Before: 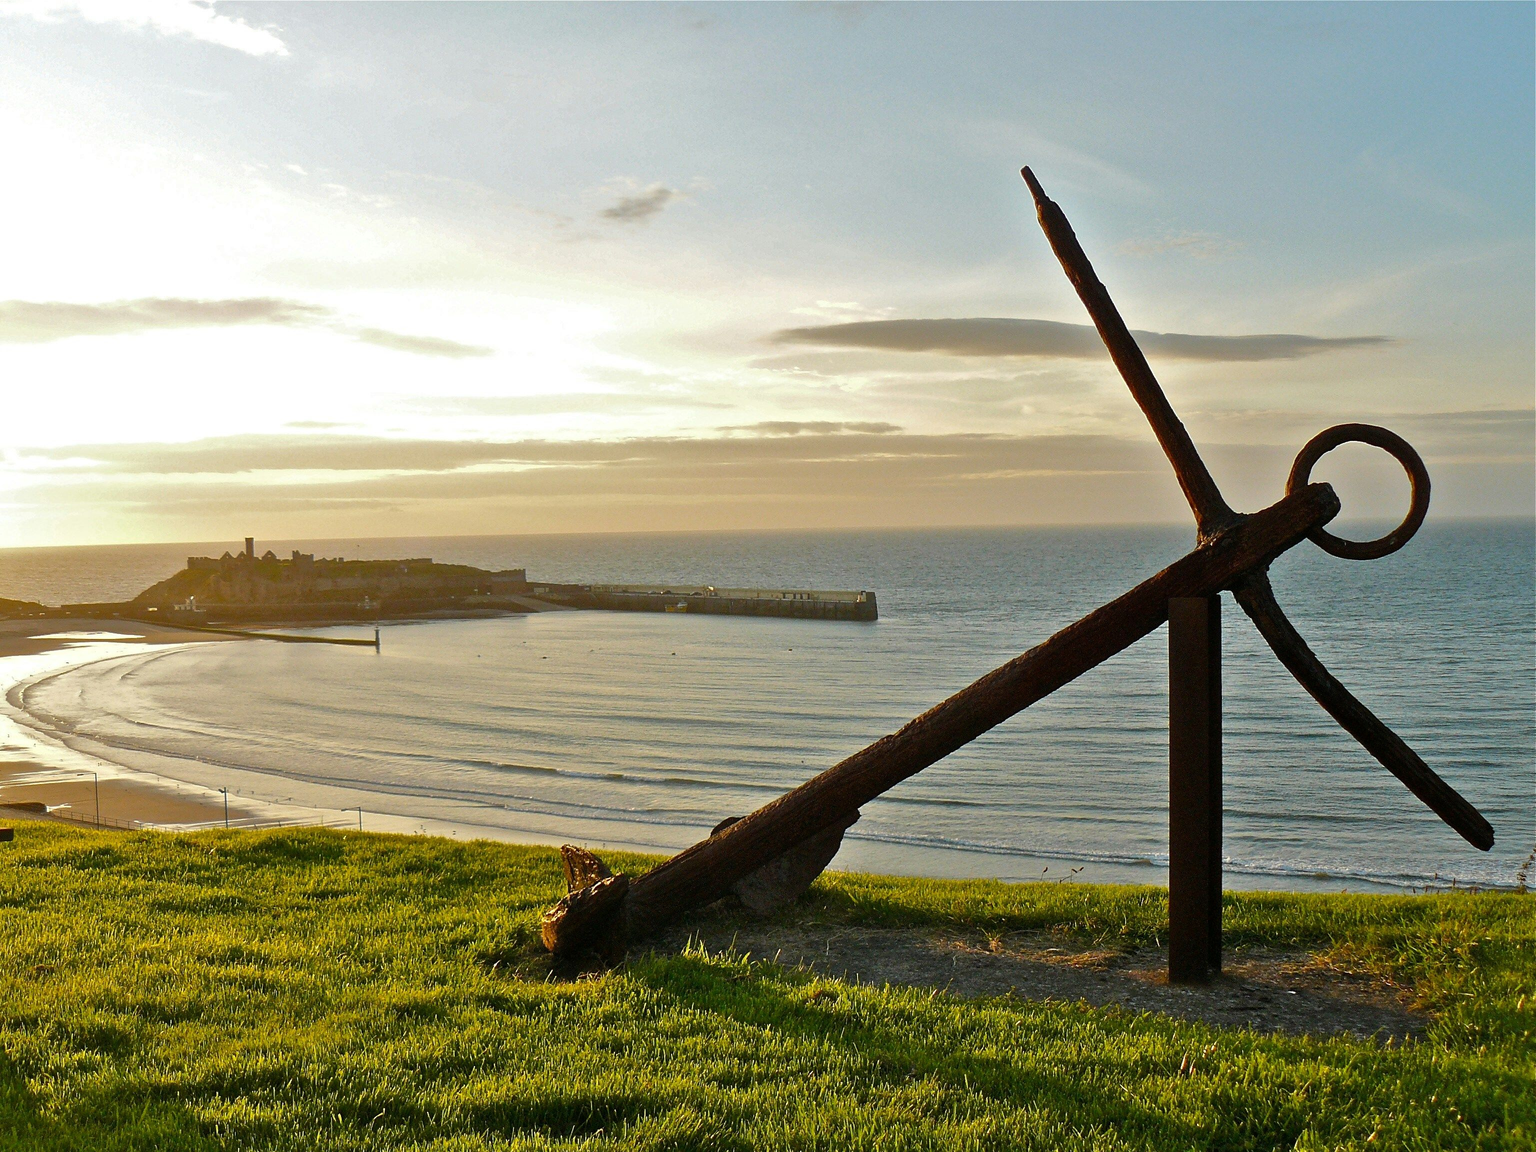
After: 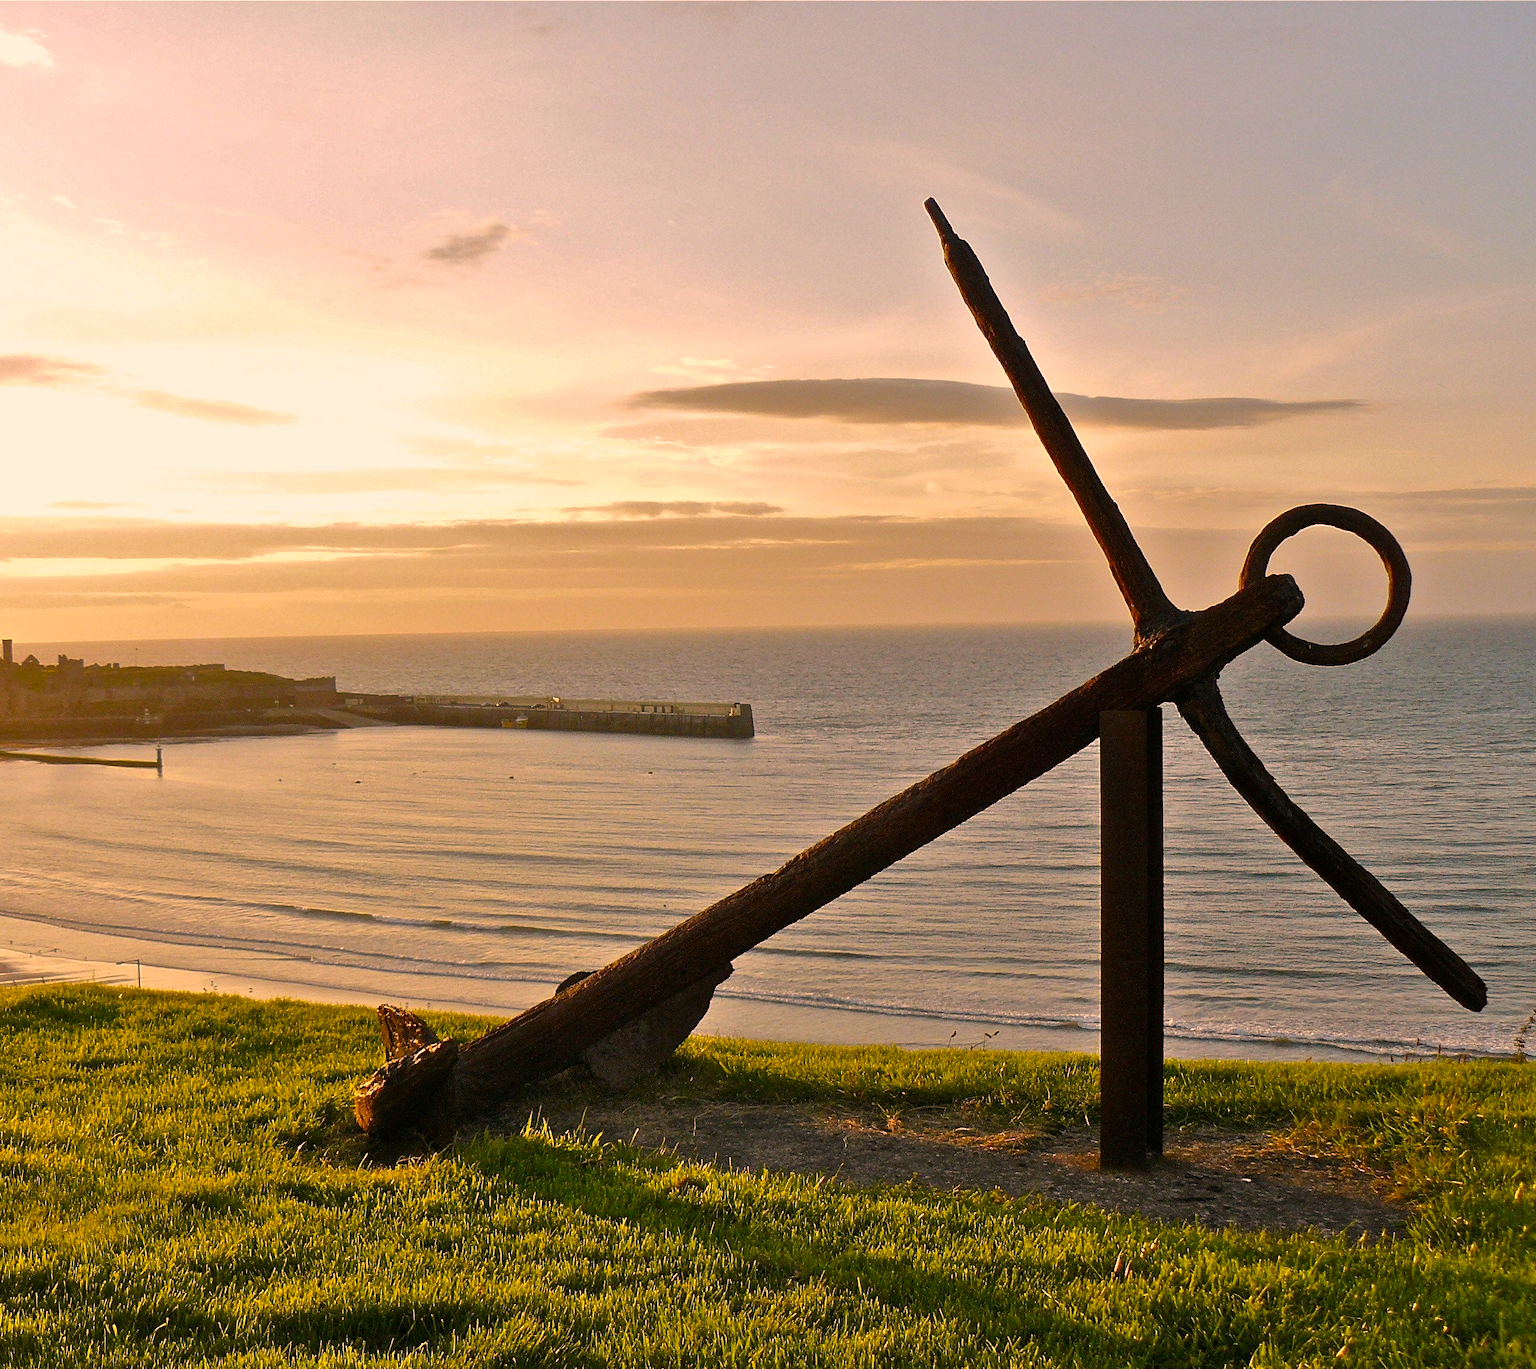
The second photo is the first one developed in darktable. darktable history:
crop: left 15.855%
color correction: highlights a* 20.54, highlights b* 19.83
